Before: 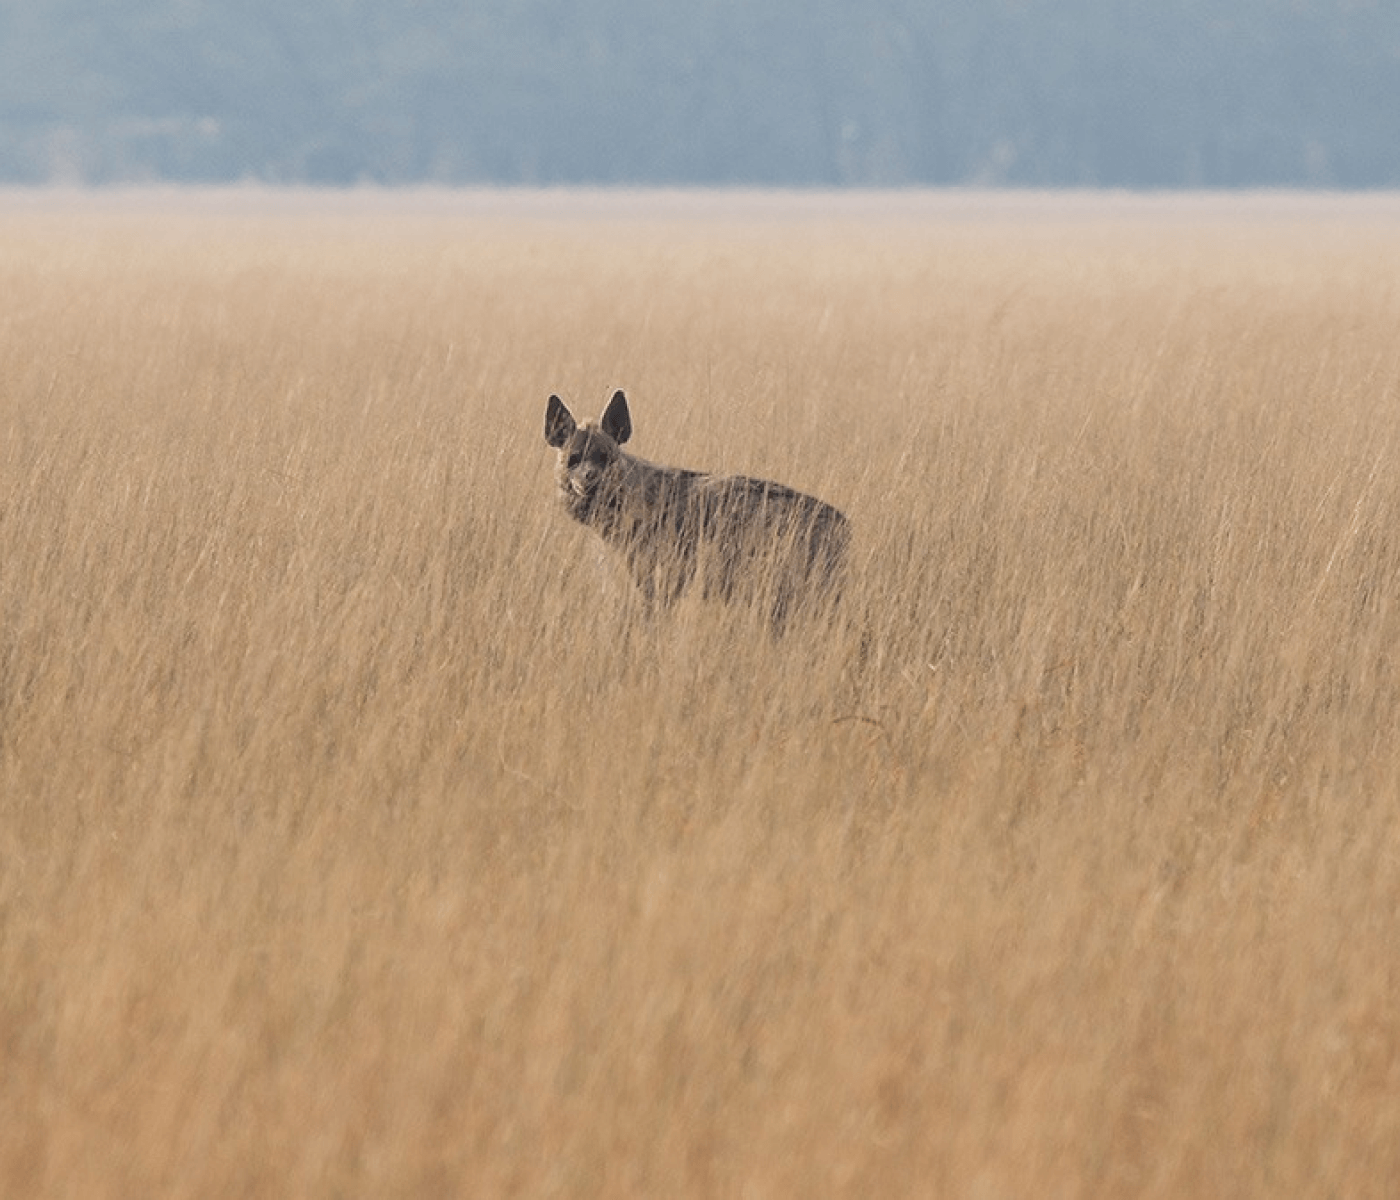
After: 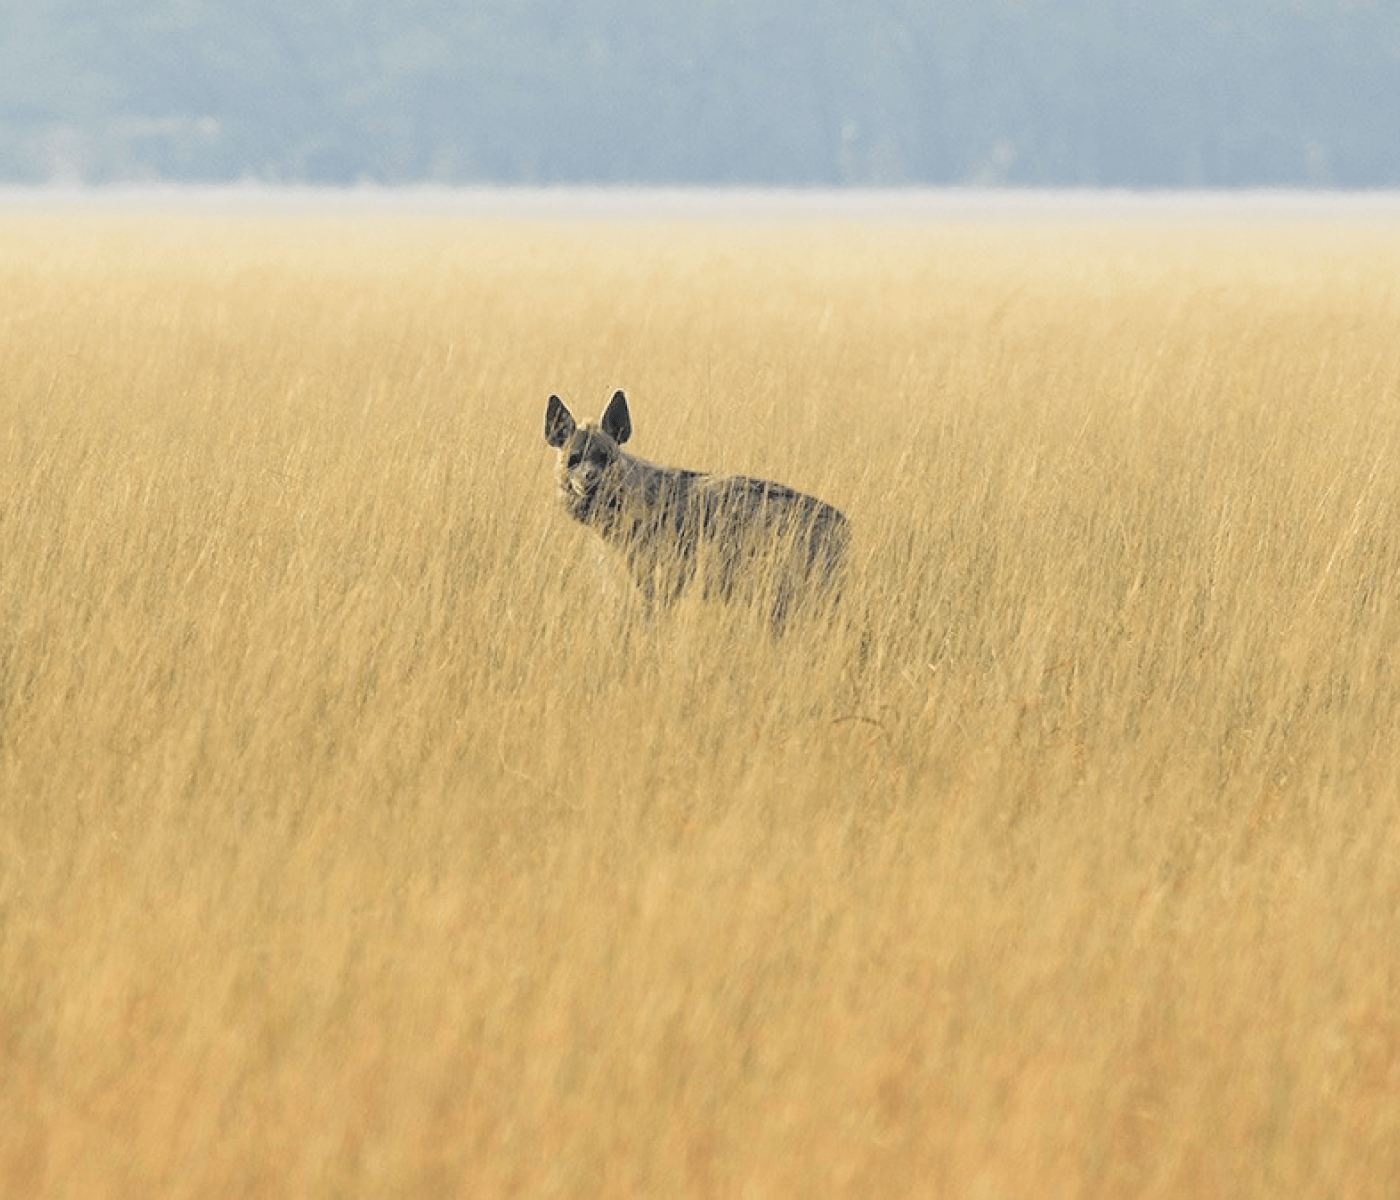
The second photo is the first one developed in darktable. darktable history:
tone curve: curves: ch0 [(0, 0.013) (0.129, 0.1) (0.327, 0.382) (0.489, 0.573) (0.66, 0.748) (0.858, 0.926) (1, 0.977)]; ch1 [(0, 0) (0.353, 0.344) (0.45, 0.46) (0.498, 0.495) (0.521, 0.506) (0.563, 0.559) (0.592, 0.585) (0.657, 0.655) (1, 1)]; ch2 [(0, 0) (0.333, 0.346) (0.375, 0.375) (0.427, 0.44) (0.5, 0.501) (0.505, 0.499) (0.528, 0.533) (0.579, 0.61) (0.612, 0.644) (0.66, 0.715) (1, 1)], color space Lab, independent channels, preserve colors none
velvia: on, module defaults
